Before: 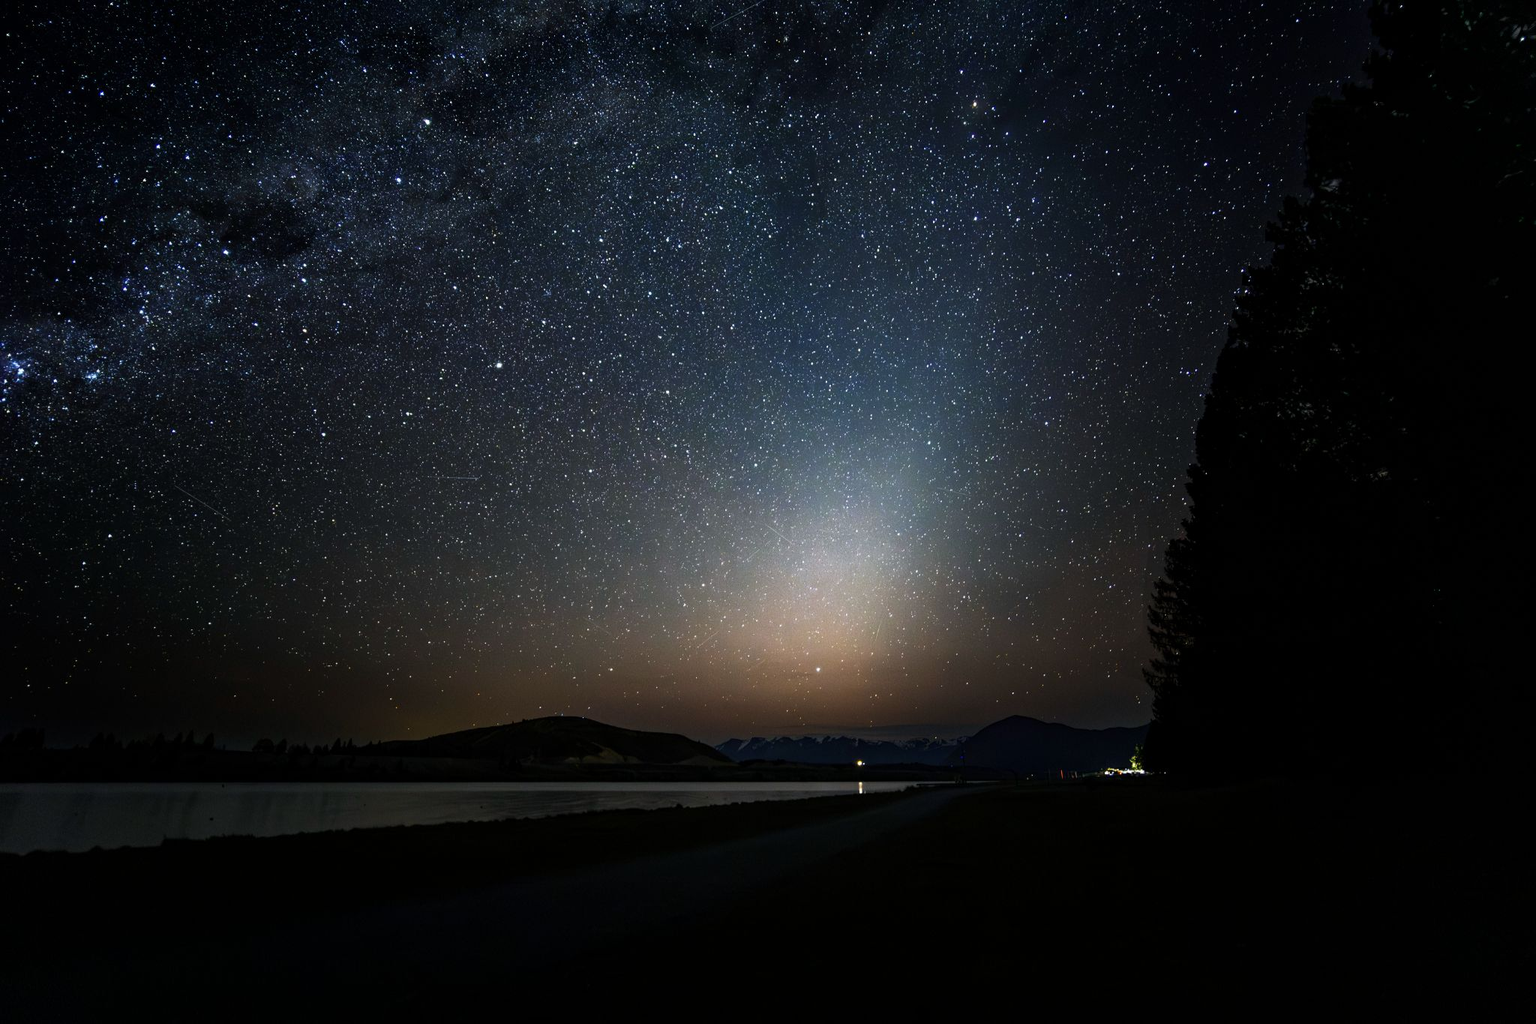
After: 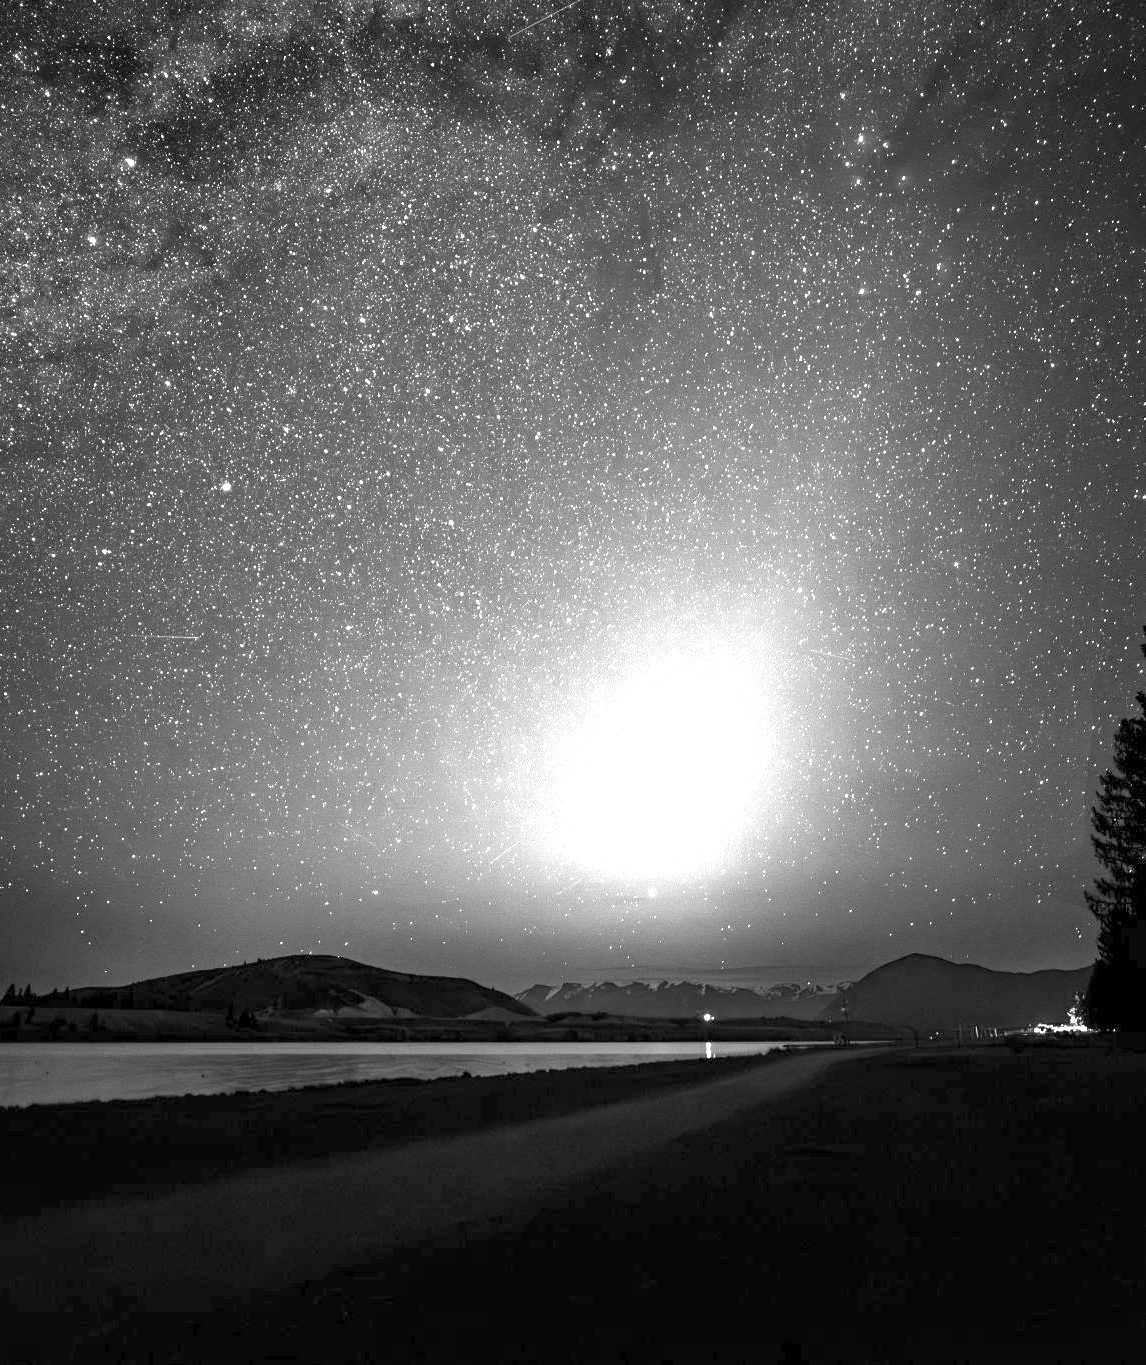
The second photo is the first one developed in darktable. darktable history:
exposure: exposure 2.261 EV, compensate highlight preservation false
crop: left 21.466%, right 22.542%
contrast brightness saturation: brightness 0.087, saturation 0.191
color calibration: output gray [0.23, 0.37, 0.4, 0], illuminant custom, x 0.363, y 0.384, temperature 4523.58 K
